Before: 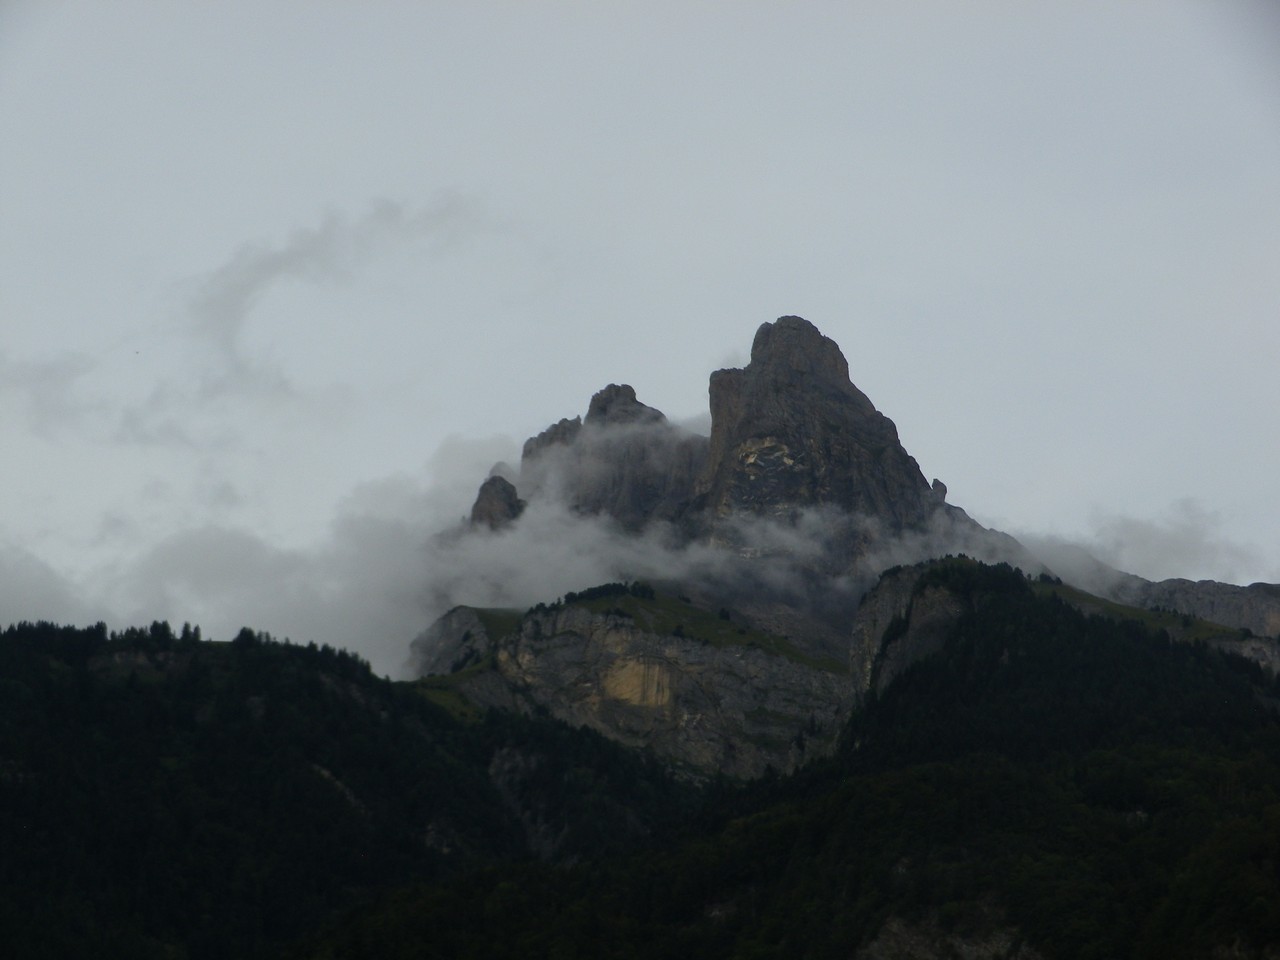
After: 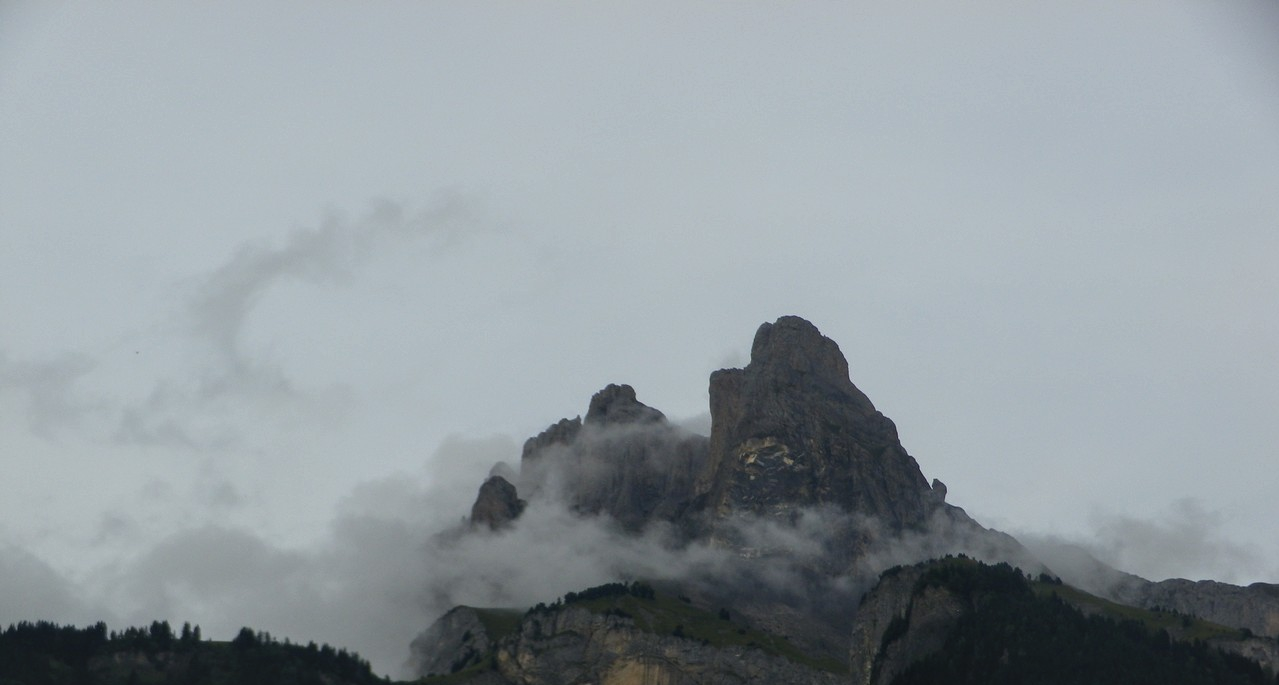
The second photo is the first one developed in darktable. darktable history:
crop: bottom 28.576%
local contrast: detail 115%
